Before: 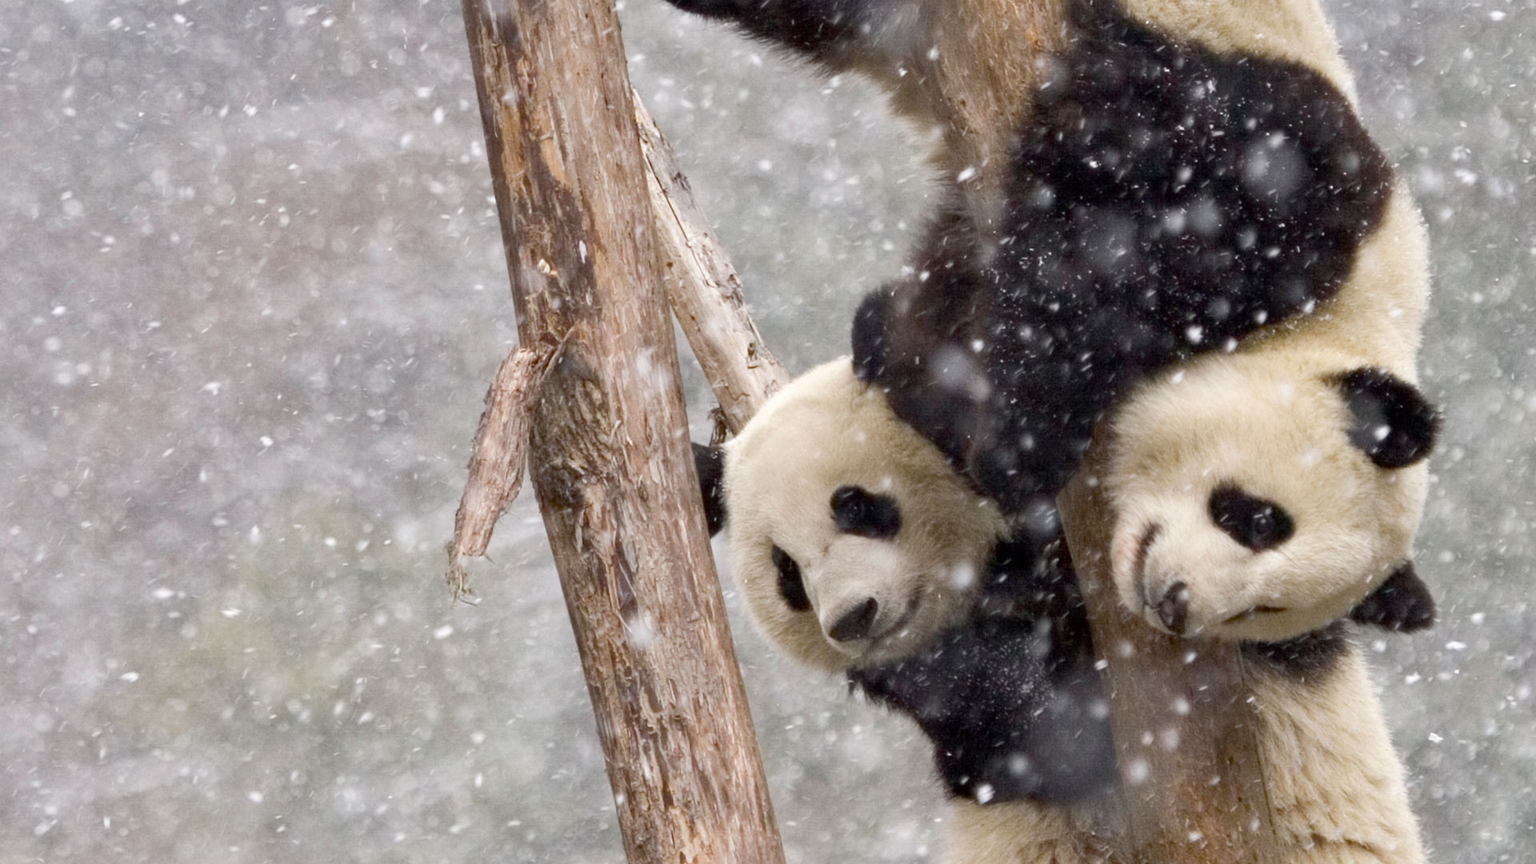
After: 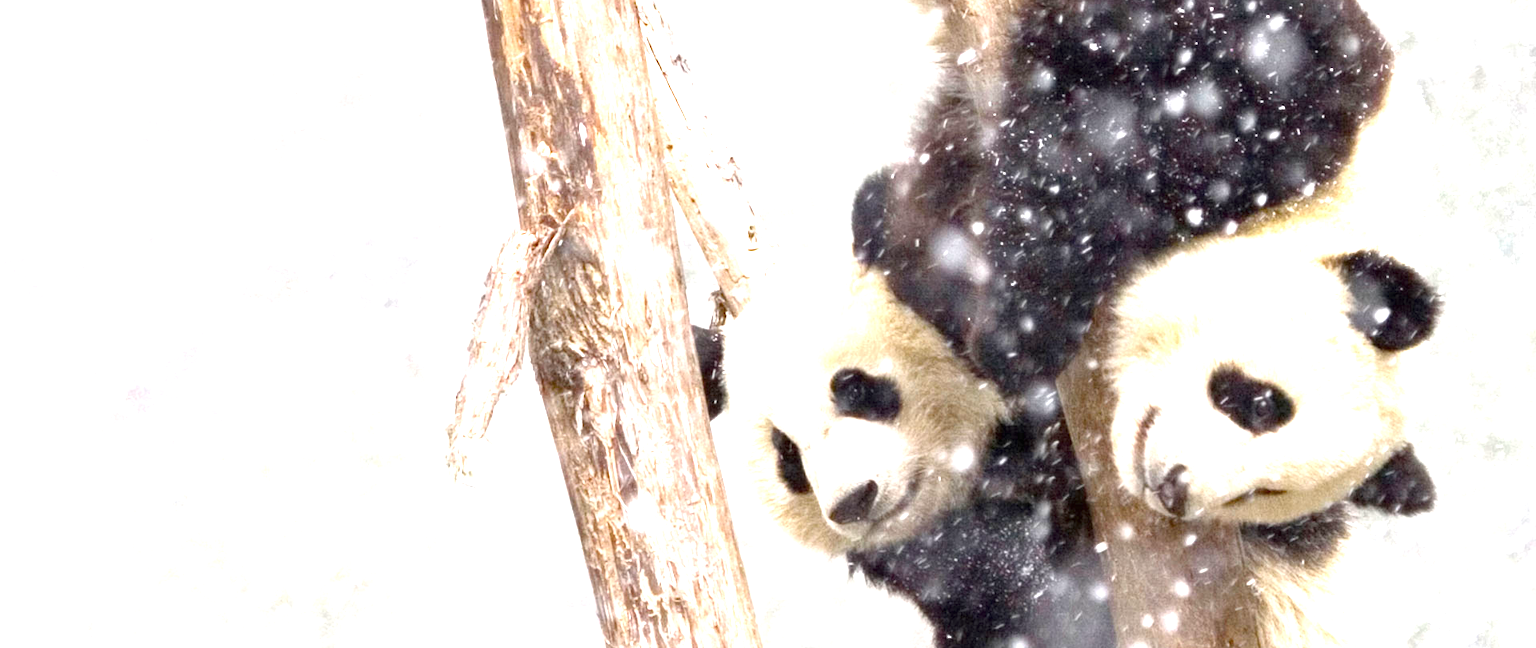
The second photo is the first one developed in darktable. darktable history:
crop: top 13.69%, bottom 11.162%
exposure: black level correction 0, exposure 1.755 EV, compensate highlight preservation false
